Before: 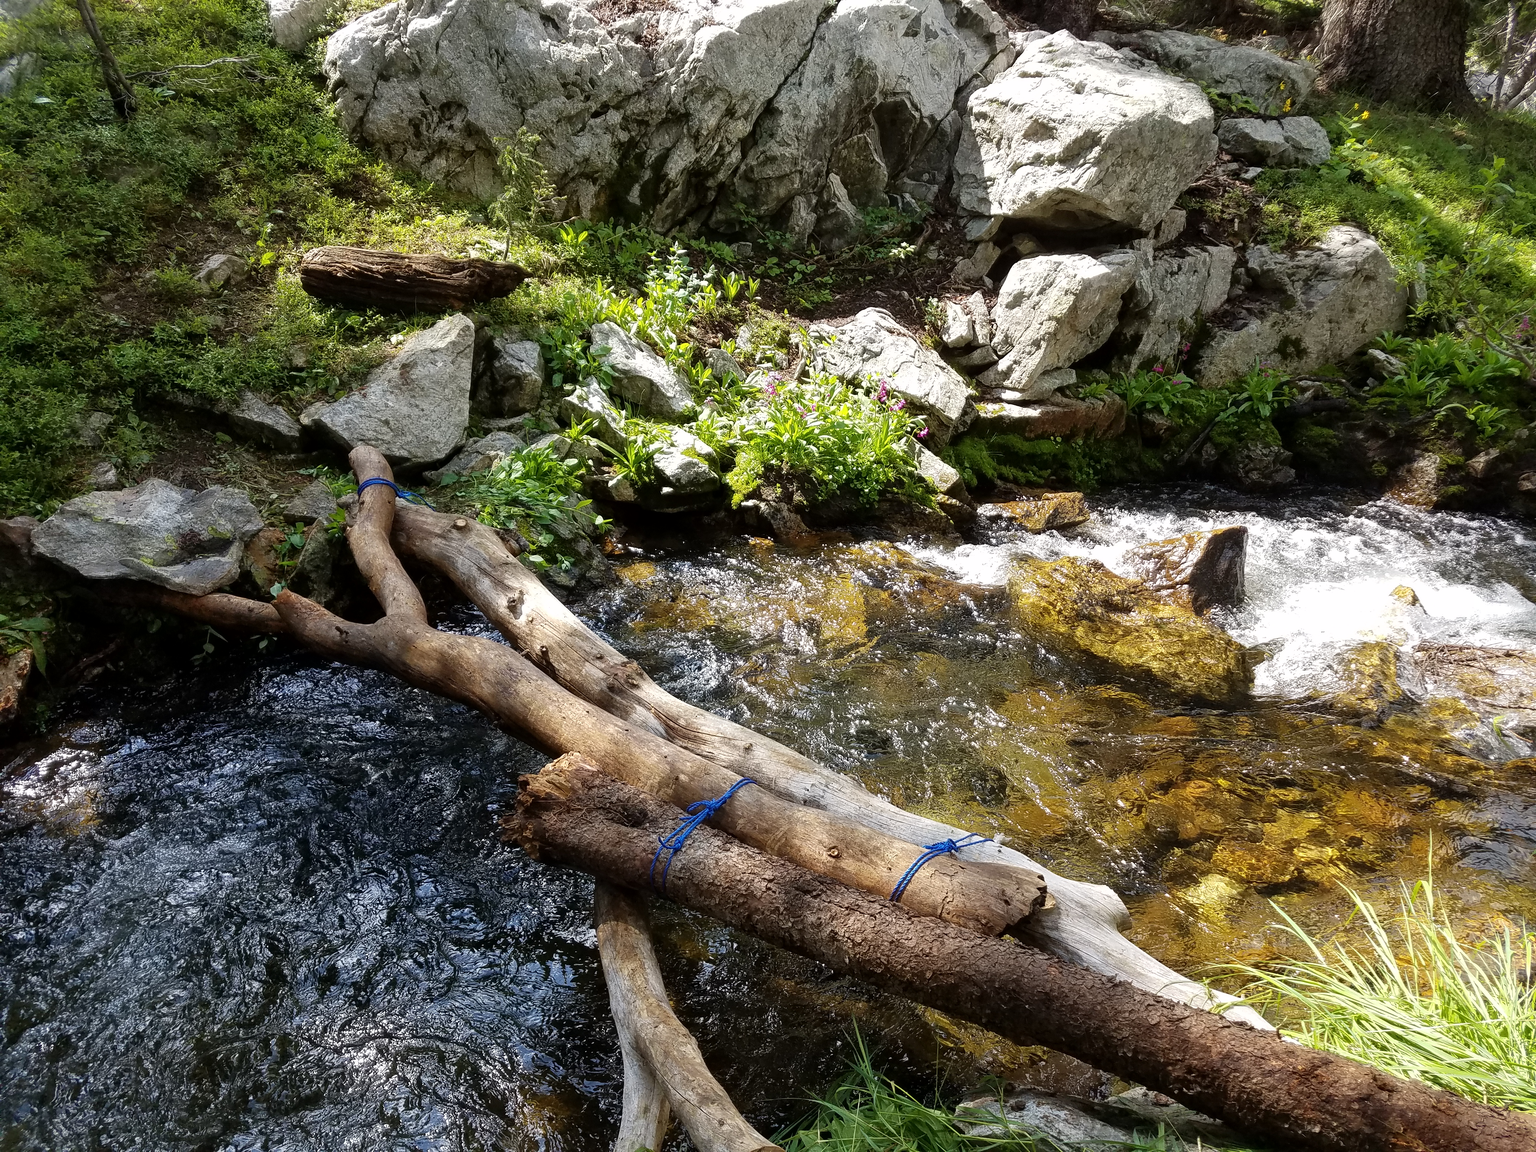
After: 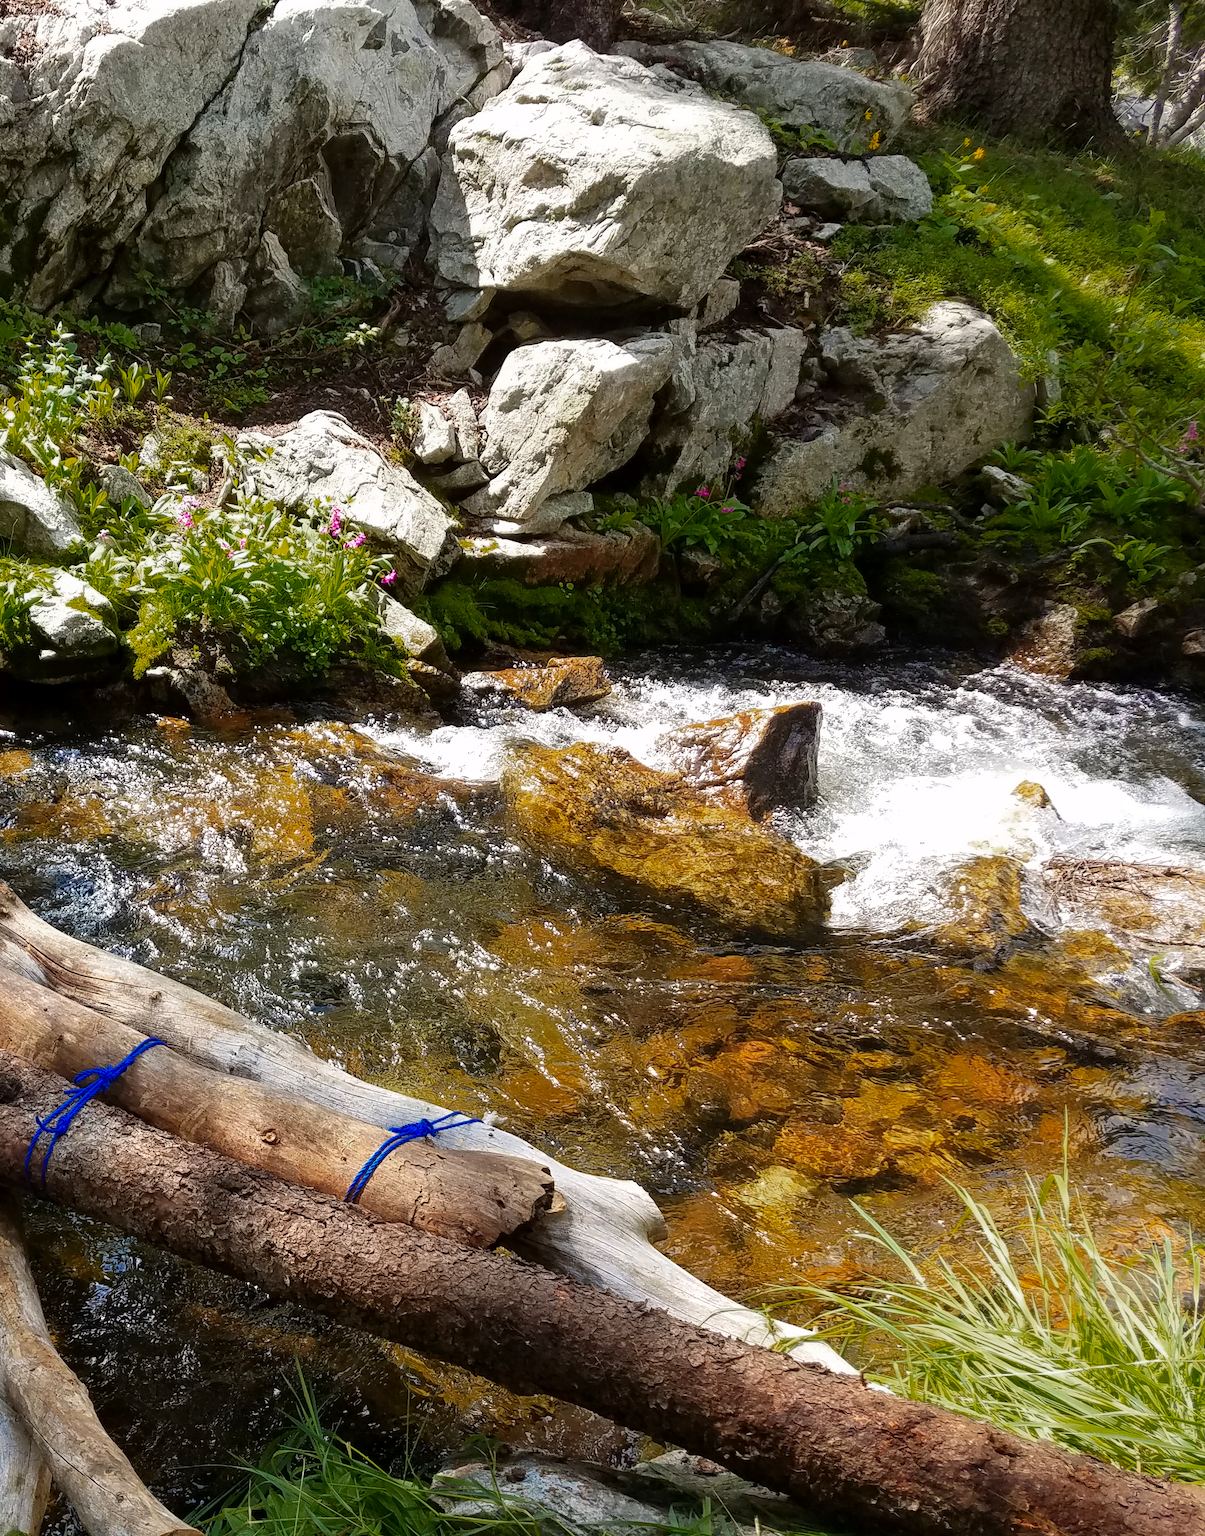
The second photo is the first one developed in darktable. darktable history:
color zones: curves: ch0 [(0, 0.553) (0.123, 0.58) (0.23, 0.419) (0.468, 0.155) (0.605, 0.132) (0.723, 0.063) (0.833, 0.172) (0.921, 0.468)]; ch1 [(0.025, 0.645) (0.229, 0.584) (0.326, 0.551) (0.537, 0.446) (0.599, 0.911) (0.708, 1) (0.805, 0.944)]; ch2 [(0.086, 0.468) (0.254, 0.464) (0.638, 0.564) (0.702, 0.592) (0.768, 0.564)]
crop: left 41.143%
